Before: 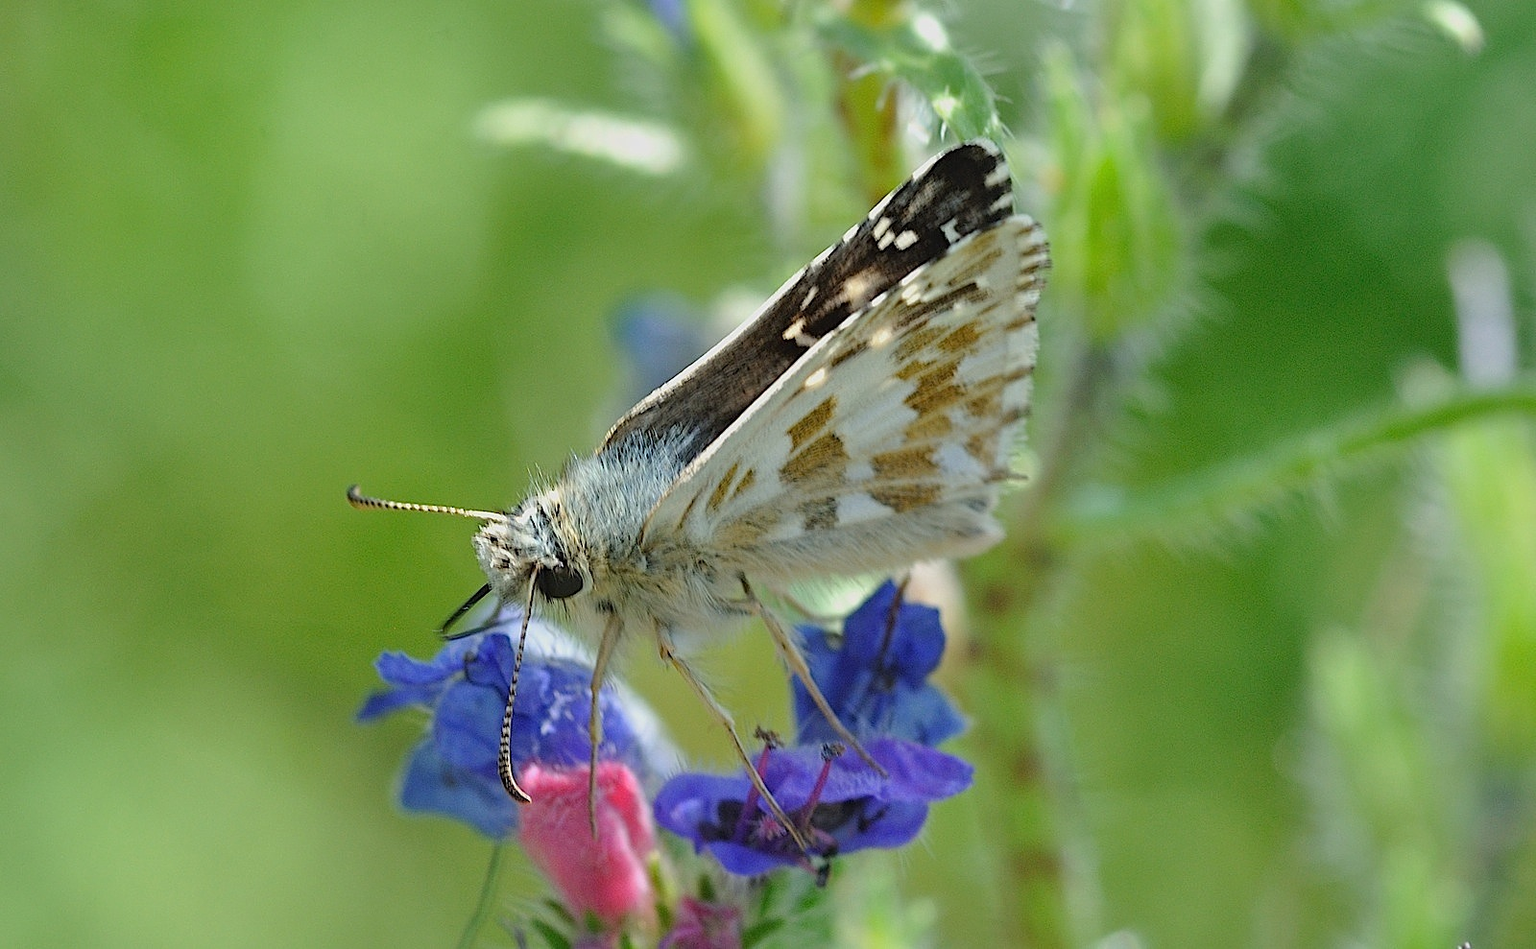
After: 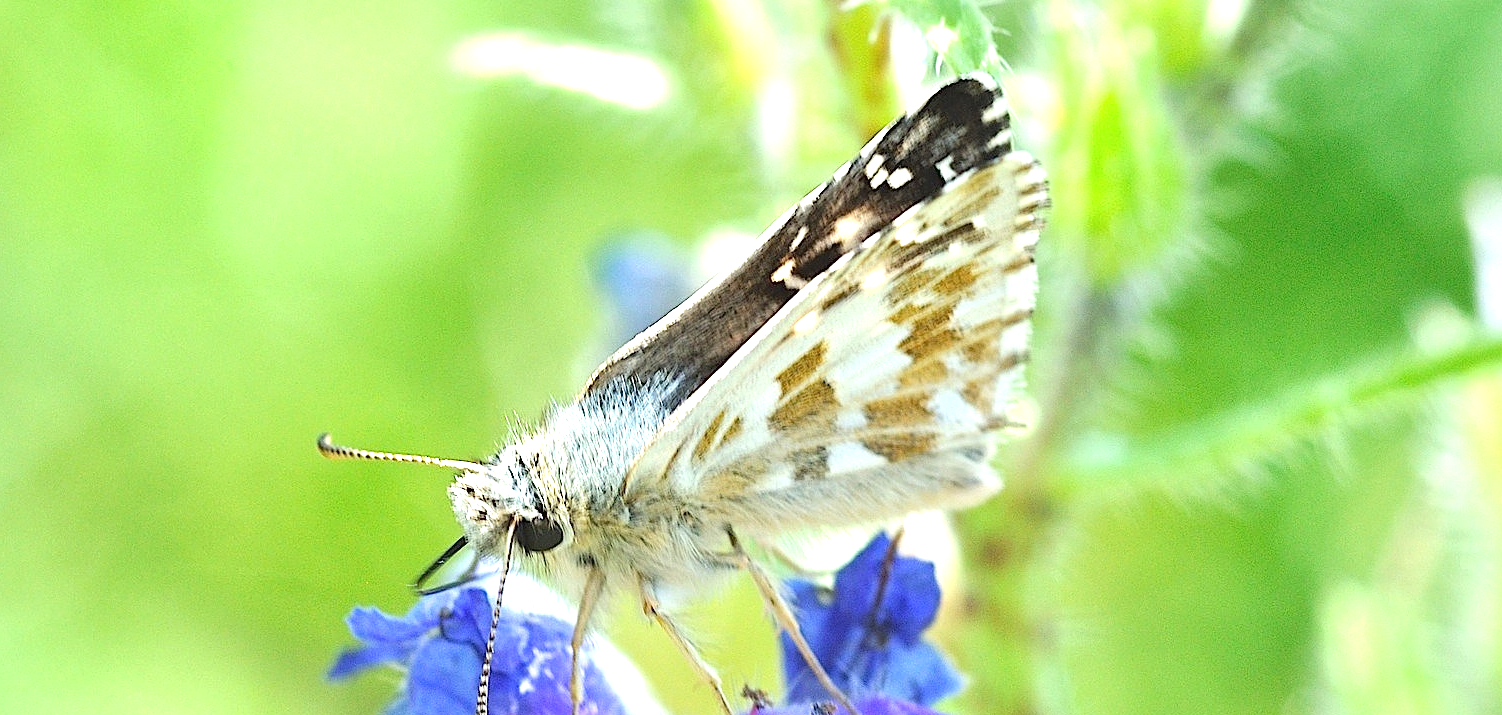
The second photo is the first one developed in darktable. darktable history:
crop: left 2.762%, top 7.29%, right 3.335%, bottom 20.317%
exposure: black level correction 0, exposure 1.476 EV, compensate exposure bias true, compensate highlight preservation false
